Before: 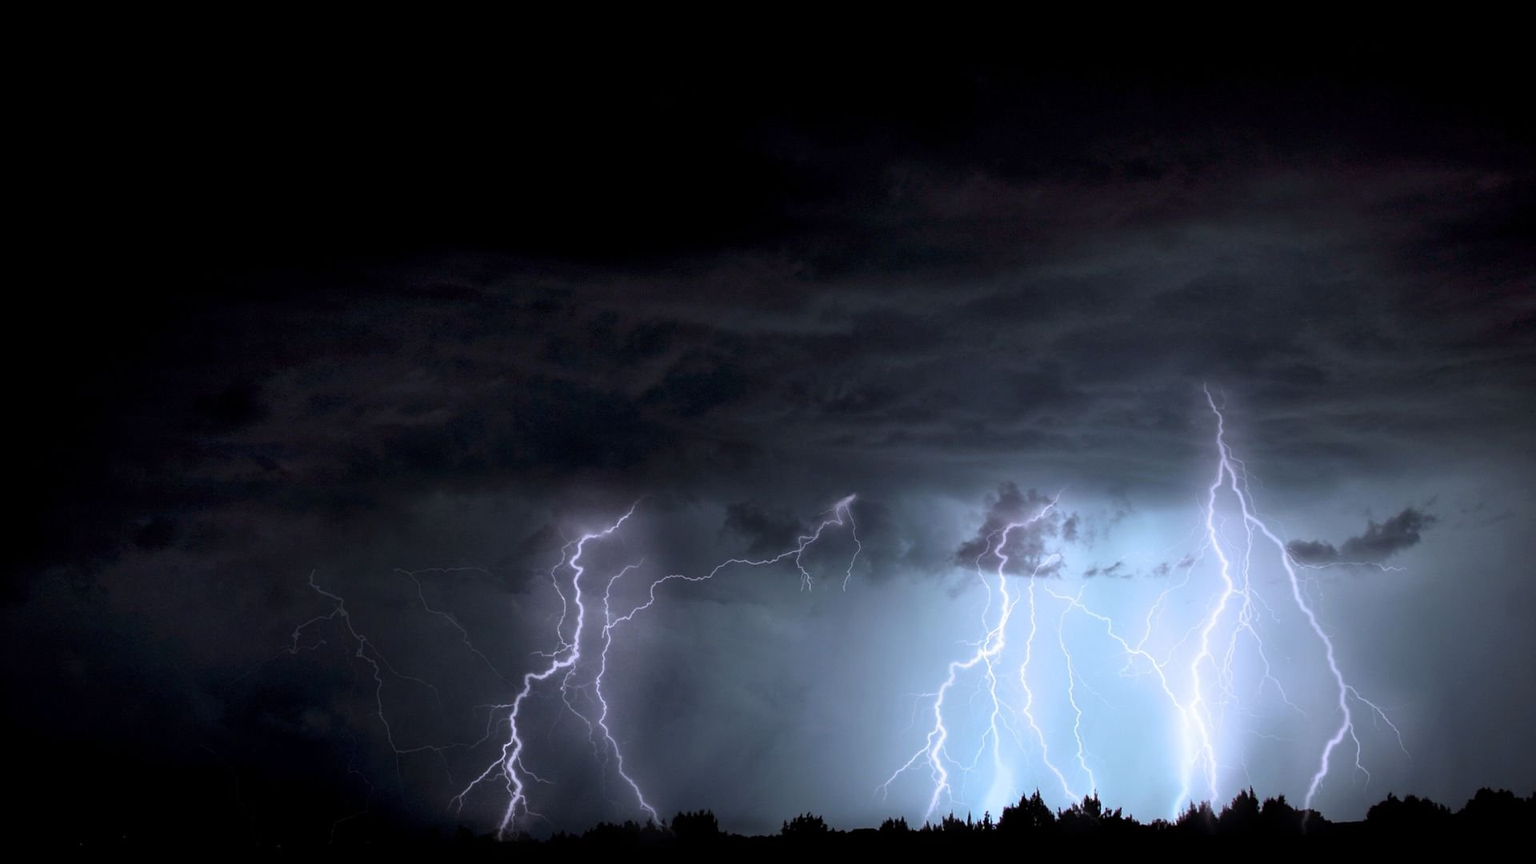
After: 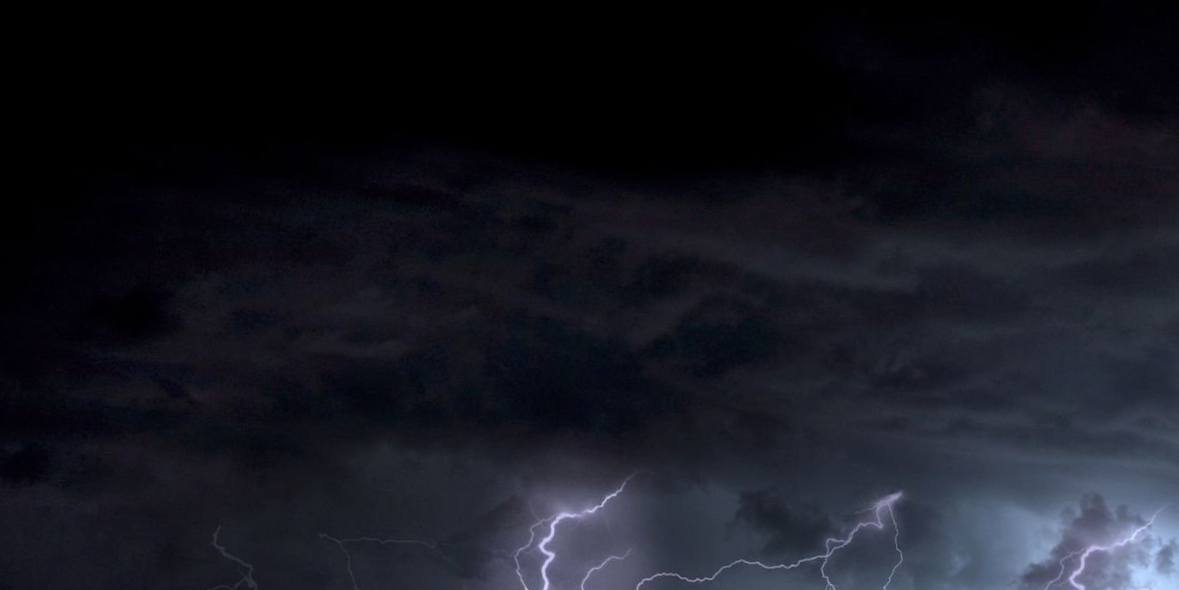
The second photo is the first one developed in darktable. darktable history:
crop and rotate: angle -5.06°, left 2.018%, top 6.854%, right 27.17%, bottom 30.127%
